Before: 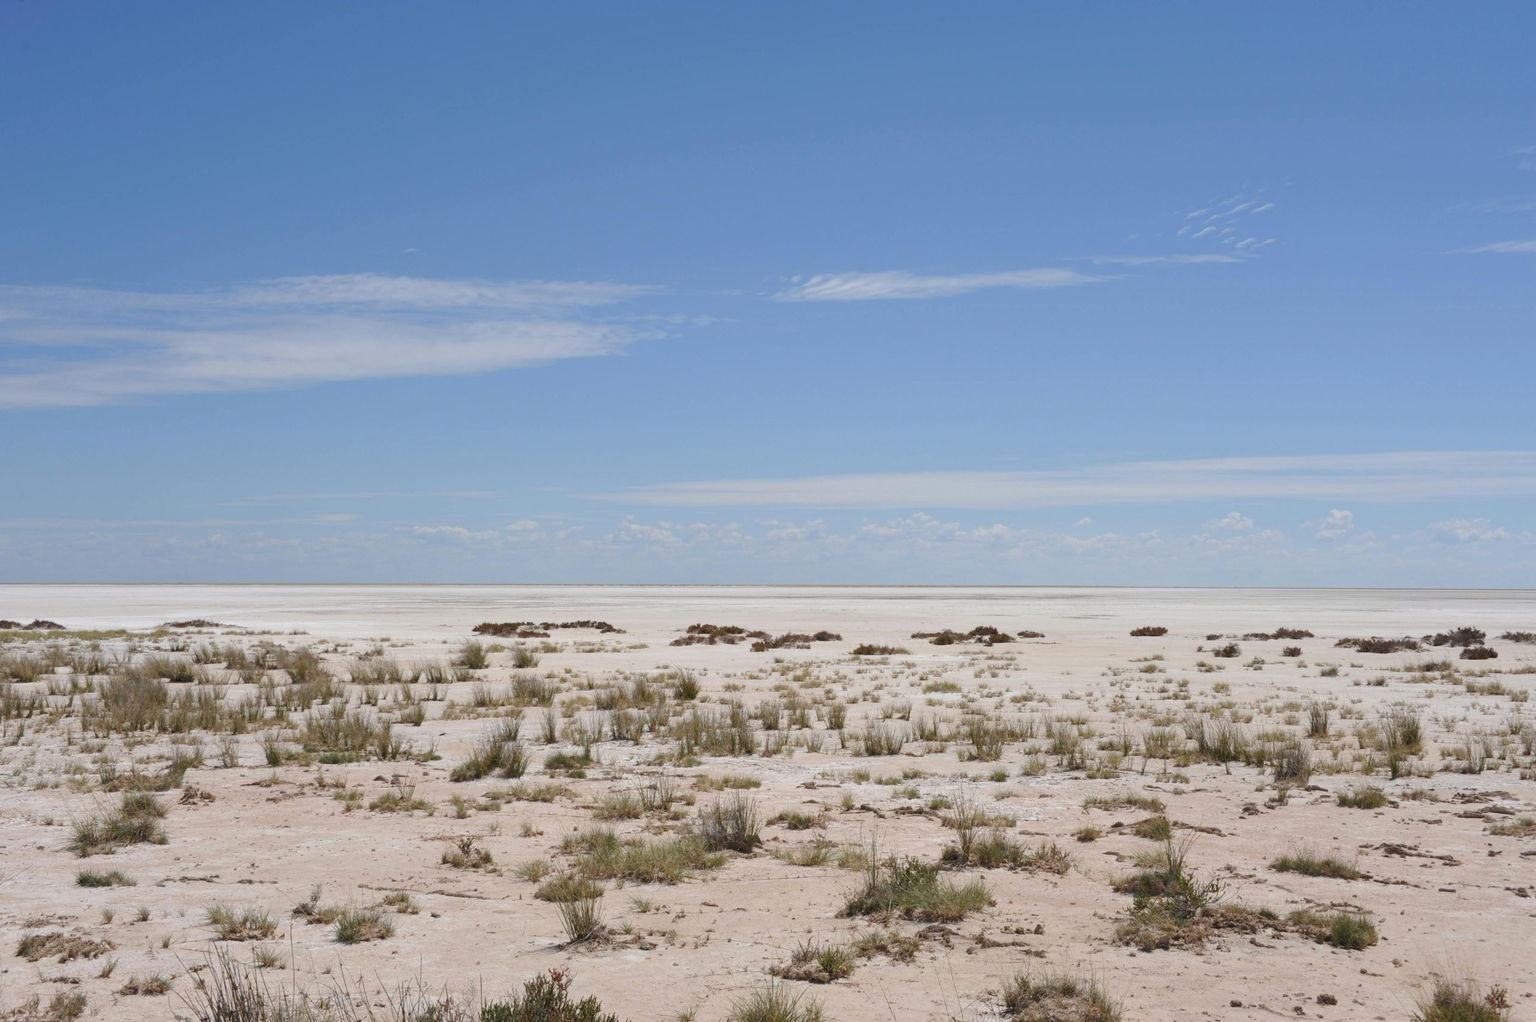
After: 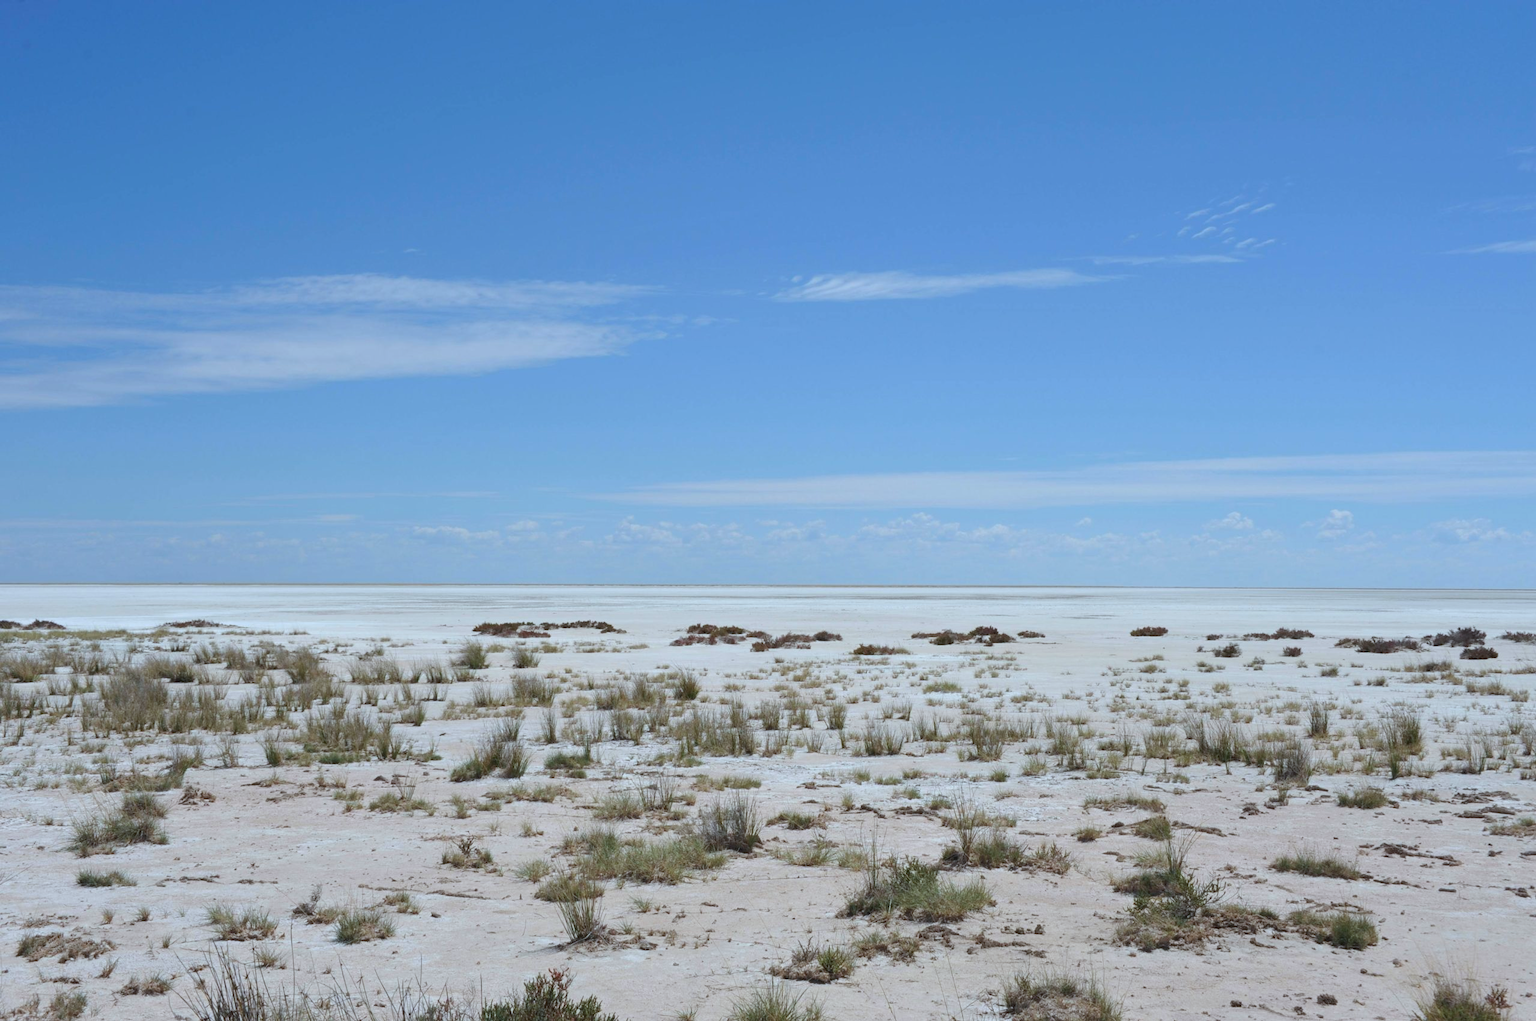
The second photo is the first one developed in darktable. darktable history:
color calibration: illuminant F (fluorescent), F source F9 (Cool White Deluxe 4150 K) – high CRI, x 0.374, y 0.373, temperature 4151.77 K
